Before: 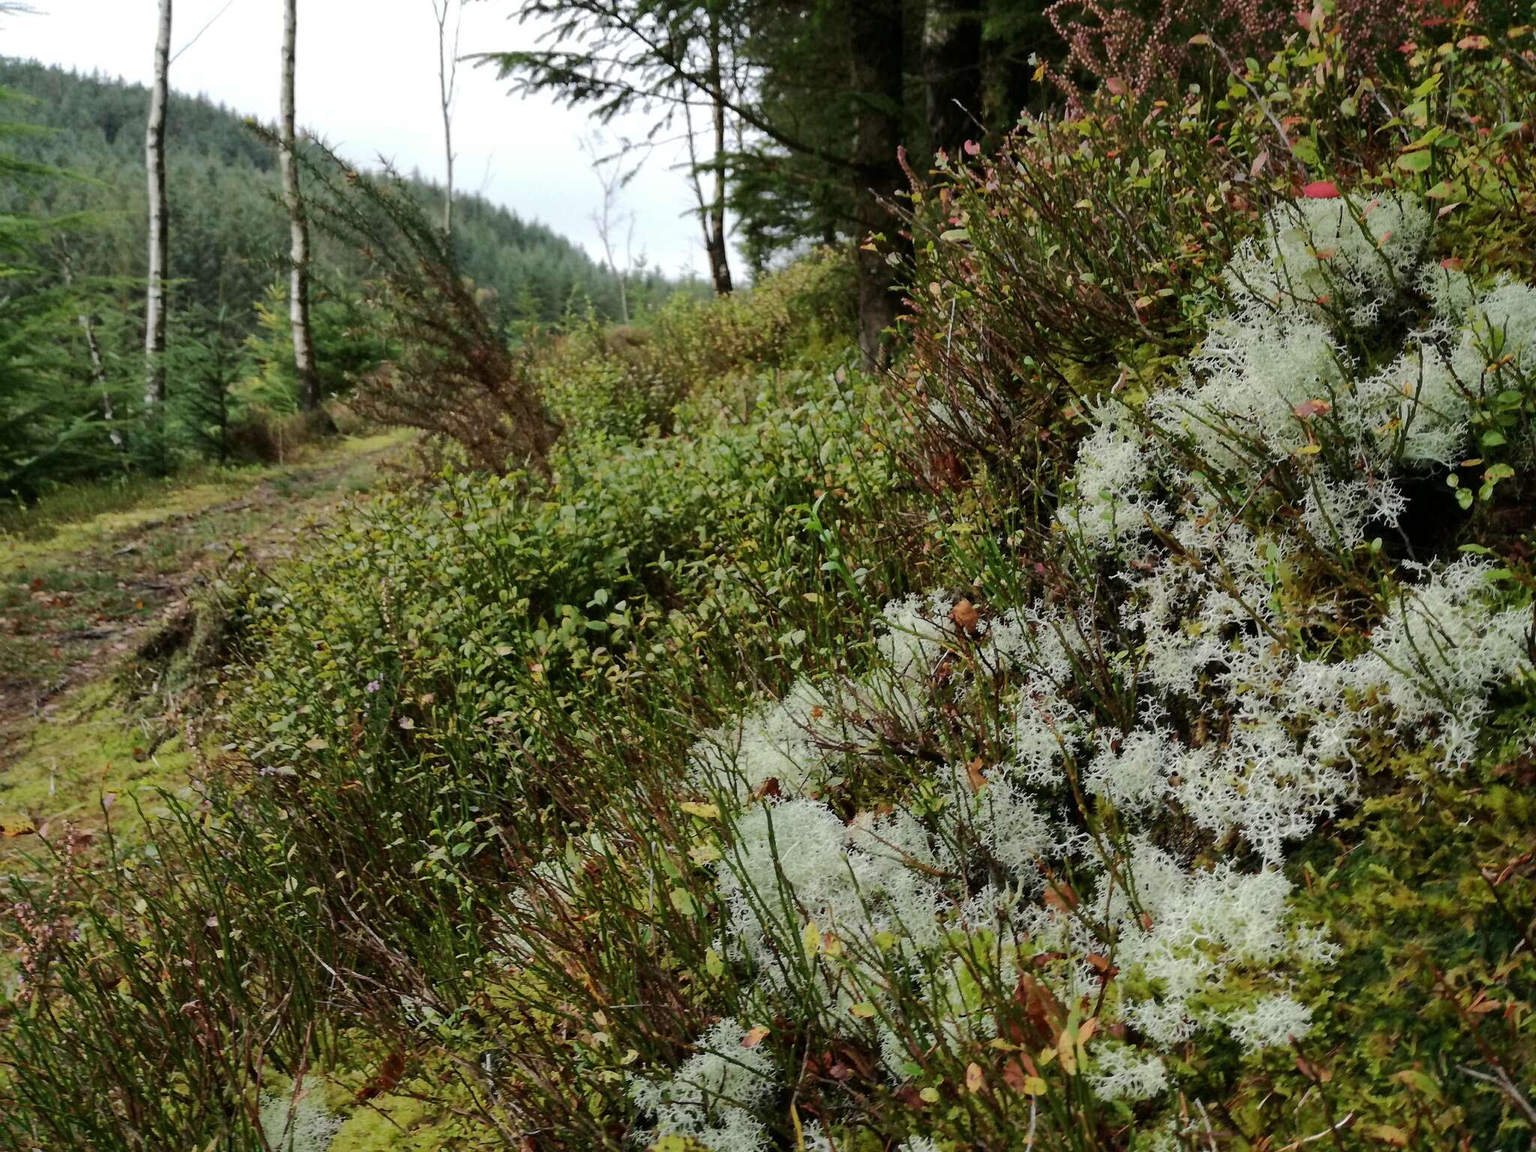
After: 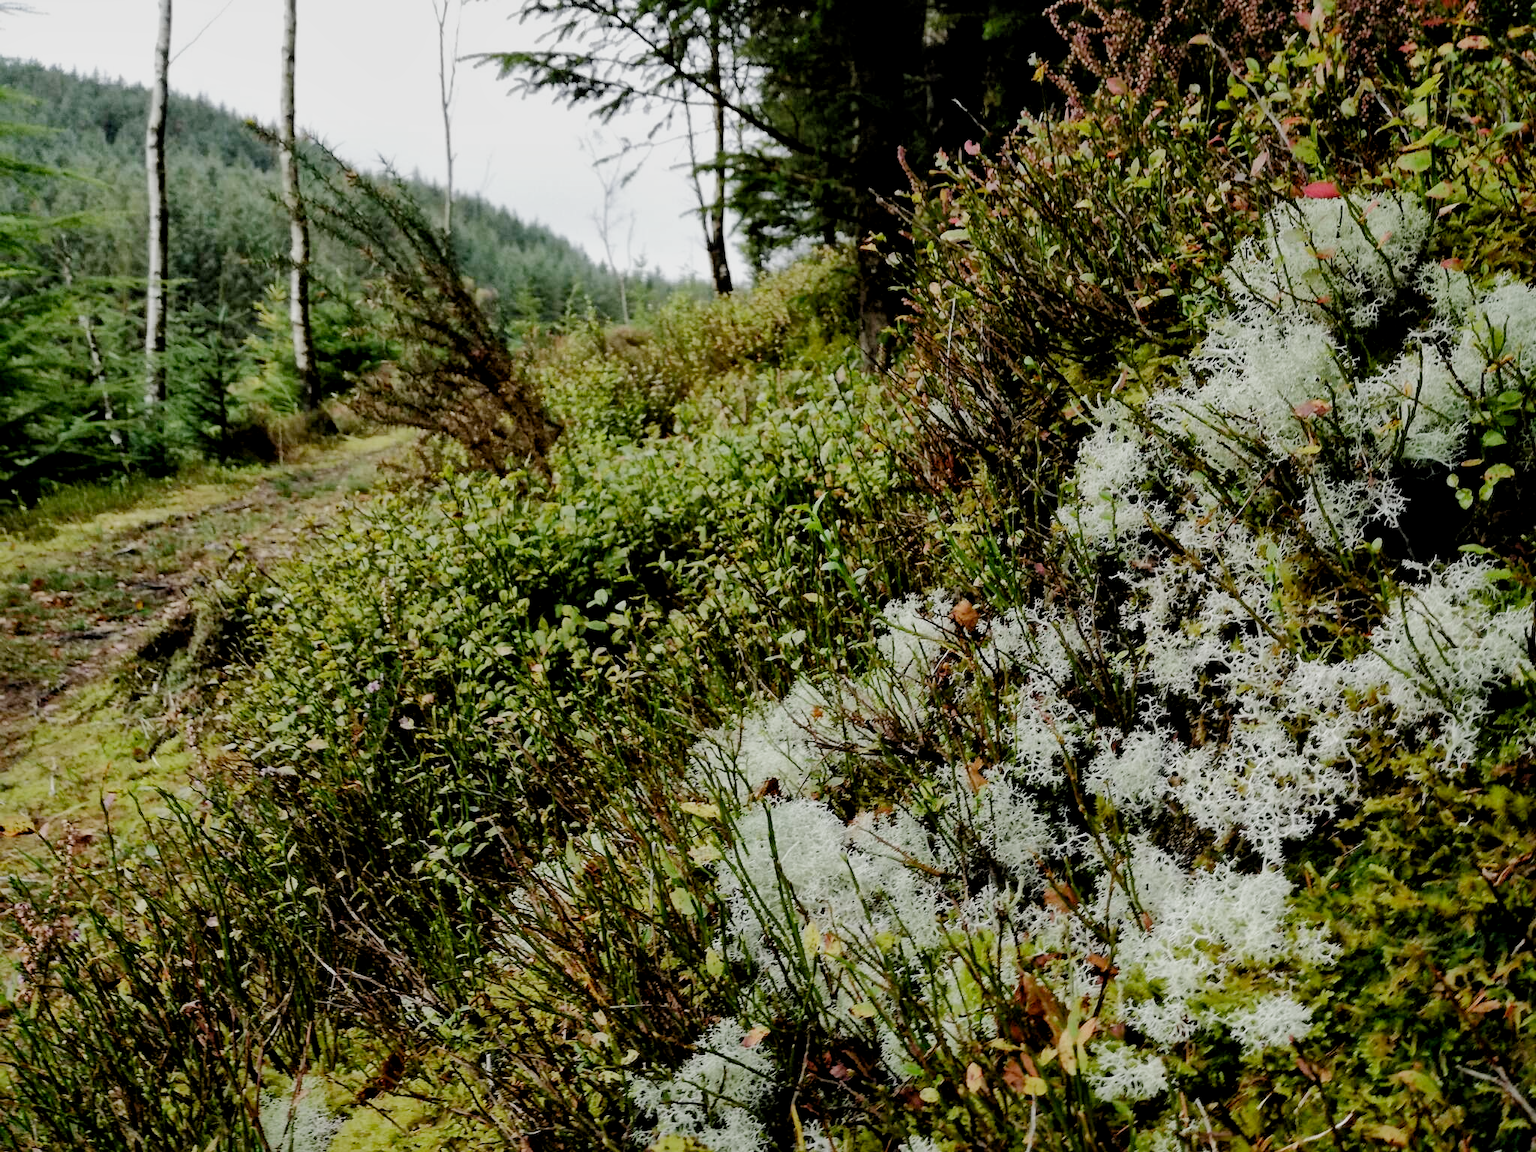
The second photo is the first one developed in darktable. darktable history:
local contrast: mode bilateral grid, contrast 20, coarseness 51, detail 128%, midtone range 0.2
filmic rgb: black relative exposure -4.76 EV, white relative exposure 4.04 EV, hardness 2.83, preserve chrominance no, color science v3 (2019), use custom middle-gray values true
exposure: black level correction 0.002, exposure 0.298 EV, compensate highlight preservation false
